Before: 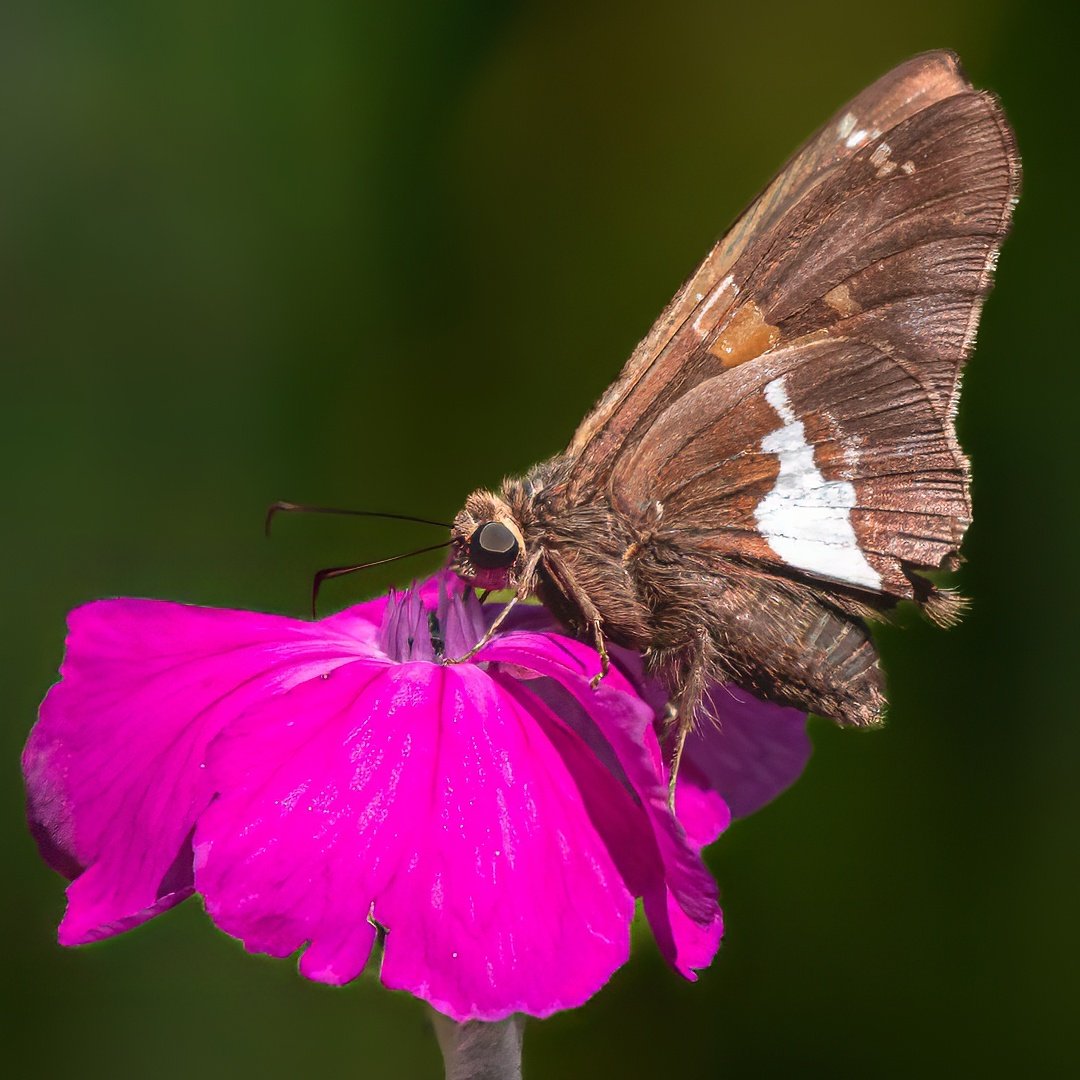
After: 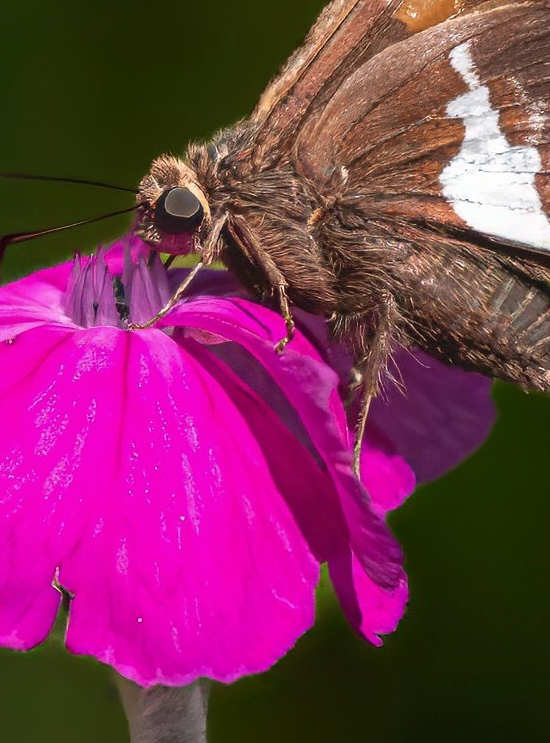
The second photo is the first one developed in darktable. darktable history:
crop and rotate: left 29.237%, top 31.152%, right 19.807%
base curve: curves: ch0 [(0, 0) (0.303, 0.277) (1, 1)]
